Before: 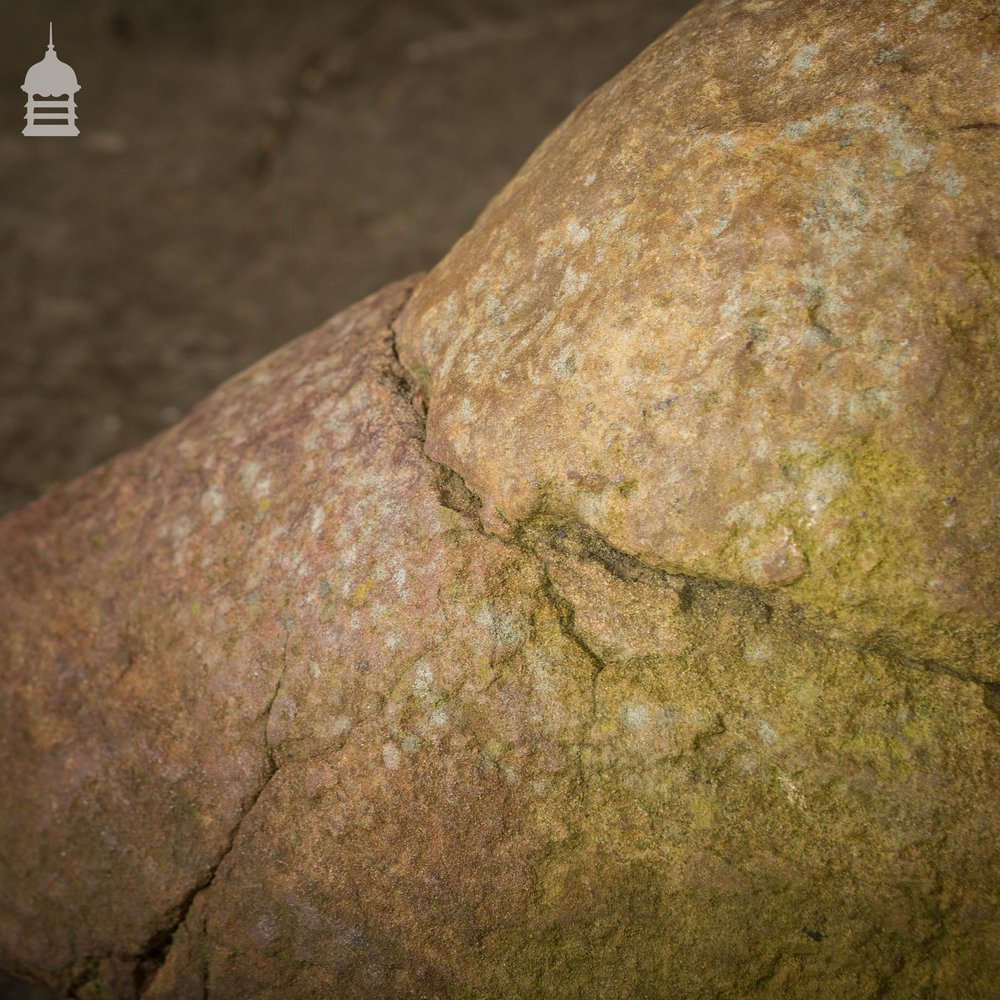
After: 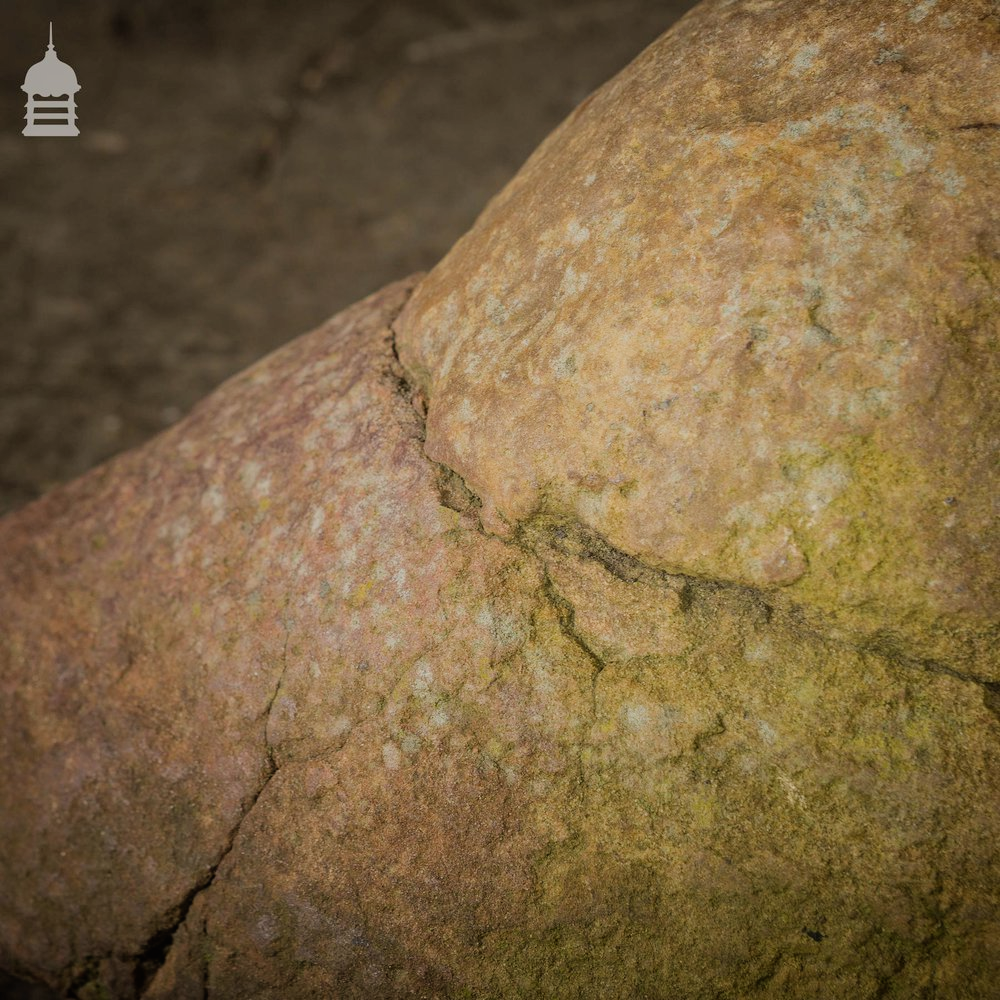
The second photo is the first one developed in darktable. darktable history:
local contrast: mode bilateral grid, contrast 100, coarseness 99, detail 93%, midtone range 0.2
filmic rgb: black relative exposure -7.65 EV, white relative exposure 4.56 EV, hardness 3.61, color science v6 (2022)
